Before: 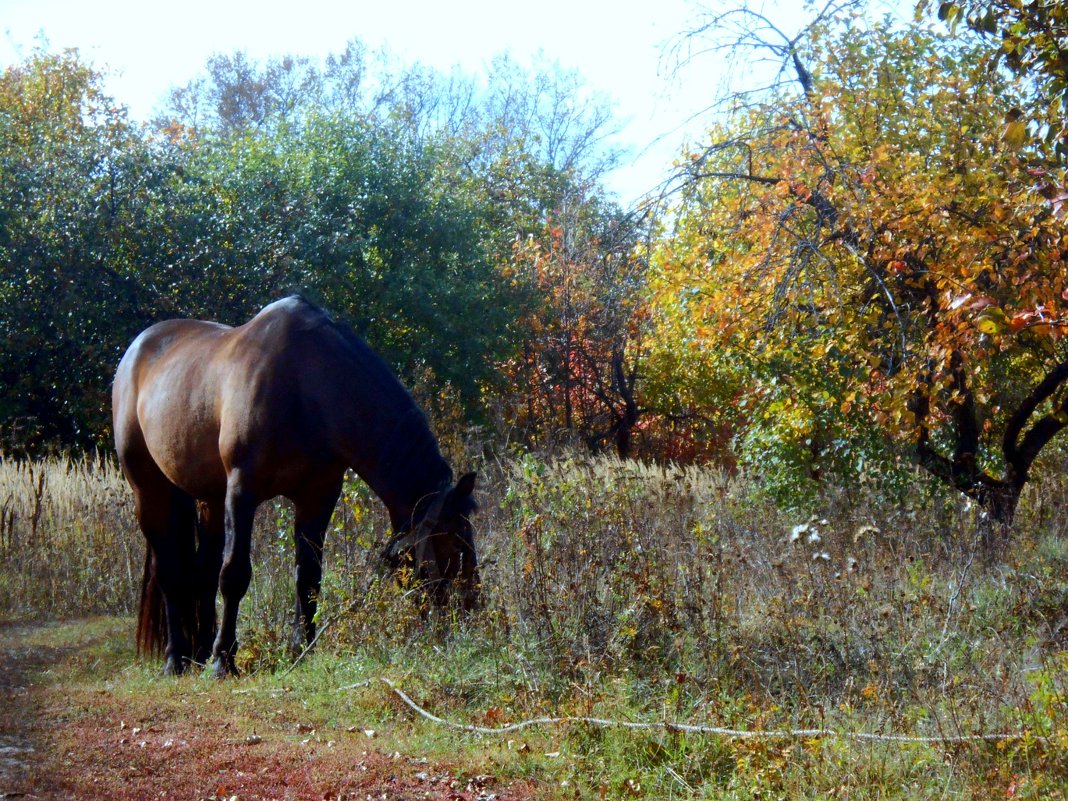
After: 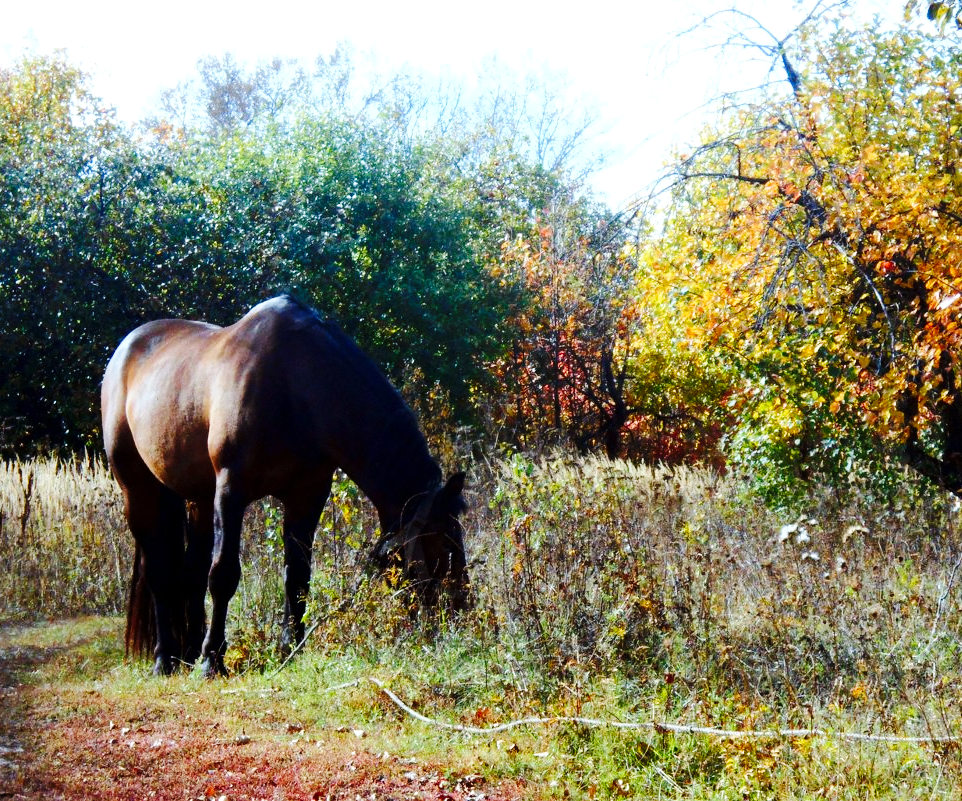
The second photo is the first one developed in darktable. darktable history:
crop and rotate: left 1.088%, right 8.807%
exposure: exposure 0.258 EV, compensate highlight preservation false
base curve: curves: ch0 [(0, 0) (0.036, 0.025) (0.121, 0.166) (0.206, 0.329) (0.605, 0.79) (1, 1)], preserve colors none
